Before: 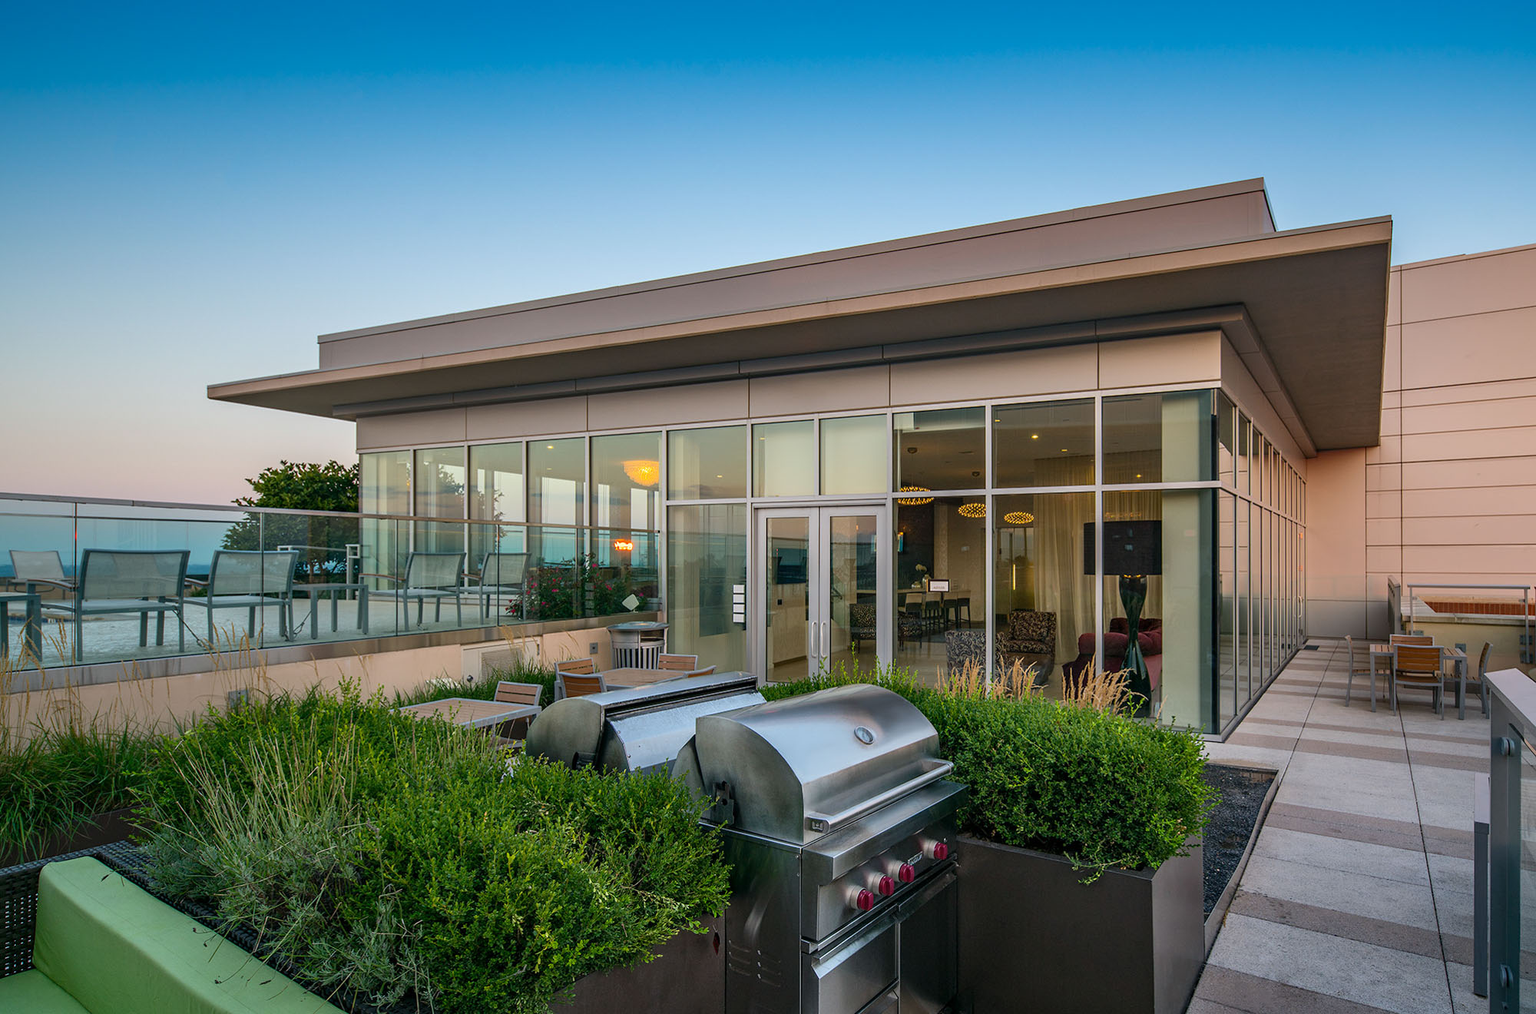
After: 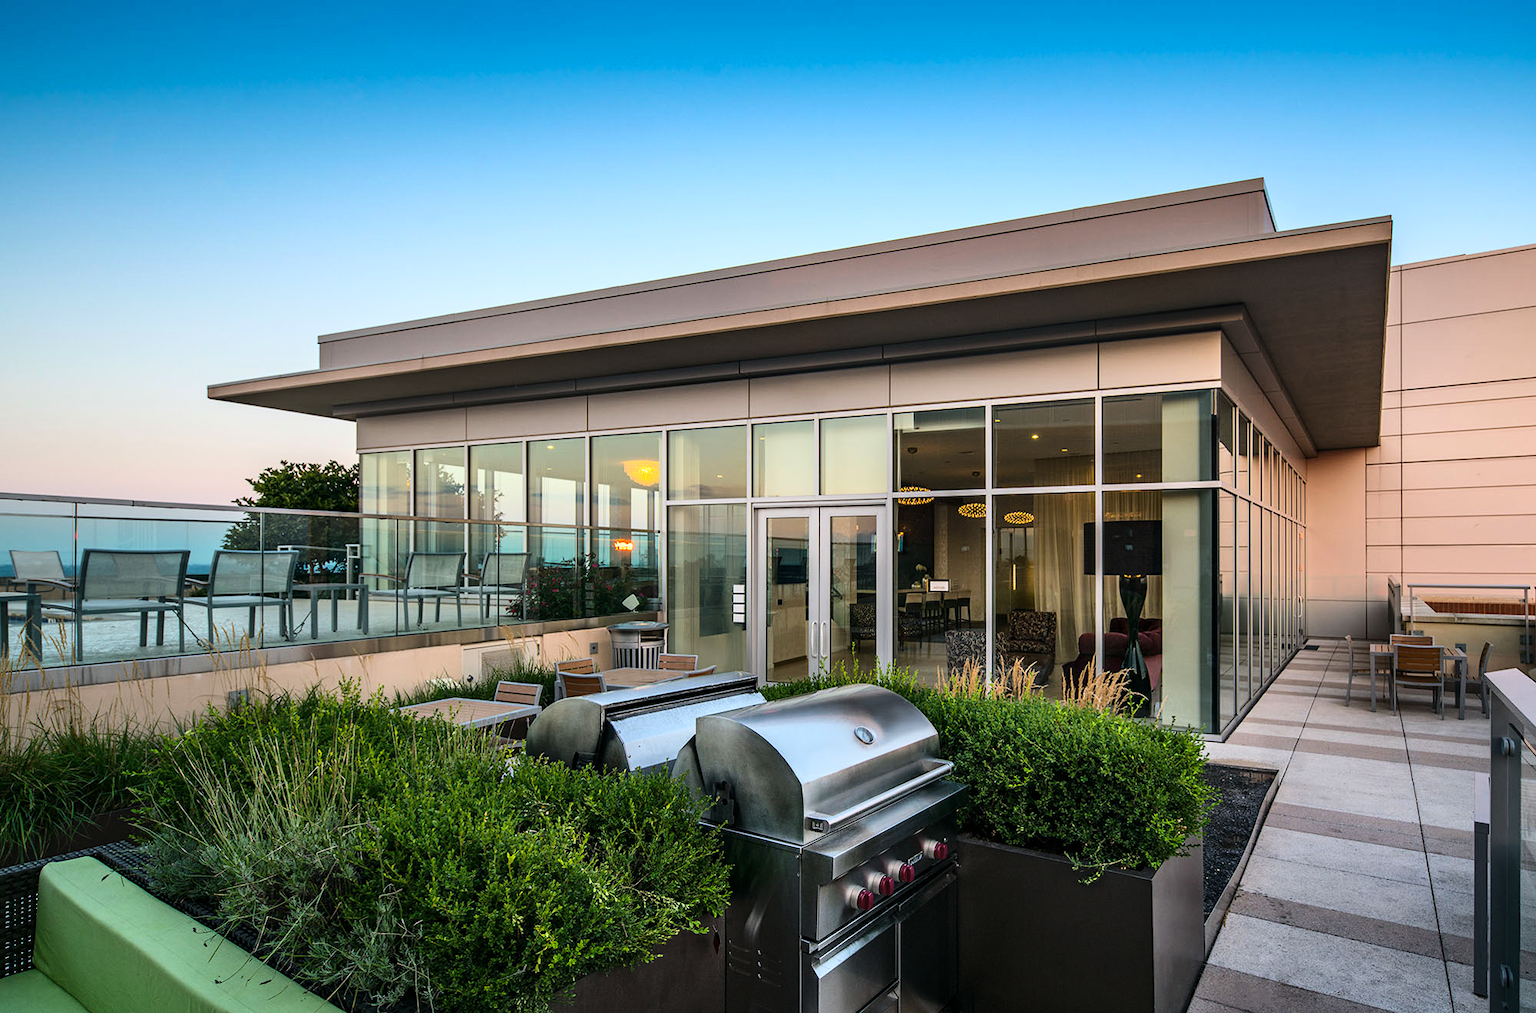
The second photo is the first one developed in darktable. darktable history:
tone curve: curves: ch0 [(0, 0) (0.074, 0.04) (0.157, 0.1) (0.472, 0.515) (0.635, 0.731) (0.768, 0.878) (0.899, 0.969) (1, 1)]; ch1 [(0, 0) (0.08, 0.08) (0.3, 0.3) (0.5, 0.5) (0.539, 0.558) (0.586, 0.658) (0.69, 0.787) (0.92, 0.92) (1, 1)]; ch2 [(0, 0) (0.08, 0.08) (0.3, 0.3) (0.5, 0.5) (0.543, 0.597) (0.597, 0.679) (0.92, 0.92) (1, 1)], color space Lab, linked channels, preserve colors none
